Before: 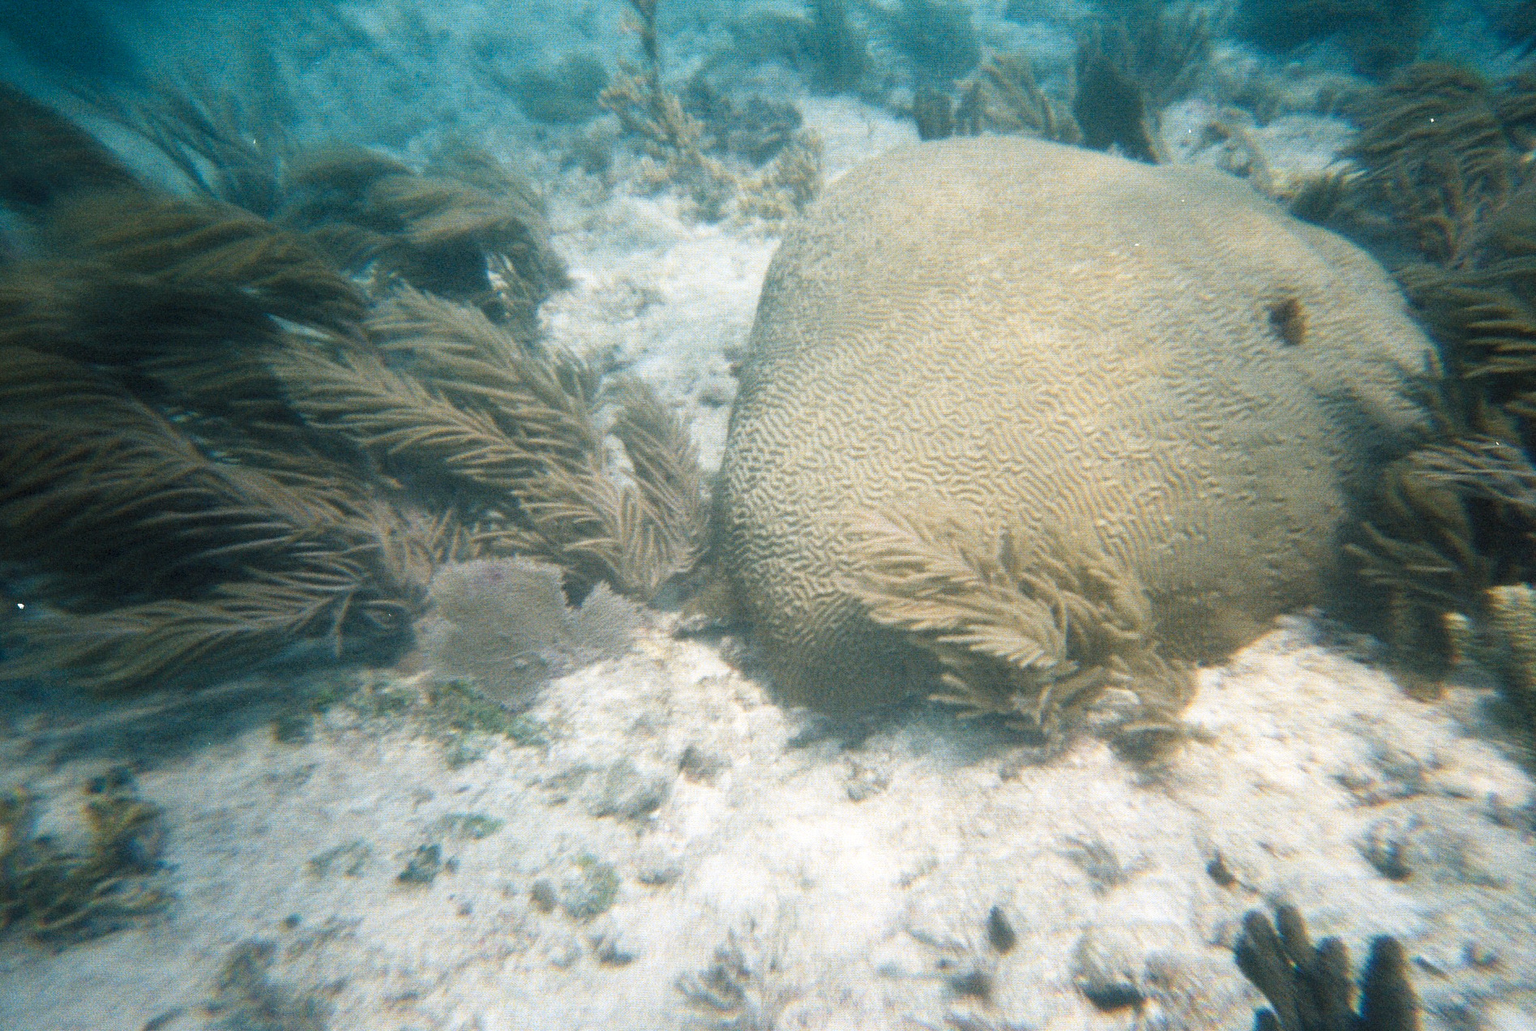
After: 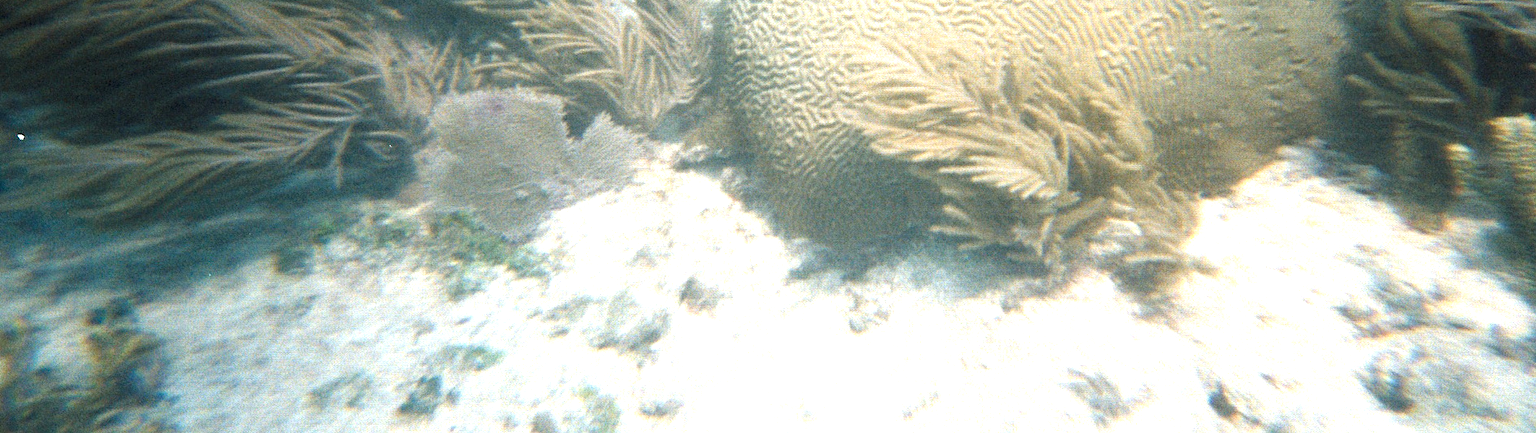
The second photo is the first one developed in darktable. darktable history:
exposure: black level correction 0, exposure 0.7 EV, compensate exposure bias true, compensate highlight preservation false
crop: top 45.551%, bottom 12.262%
